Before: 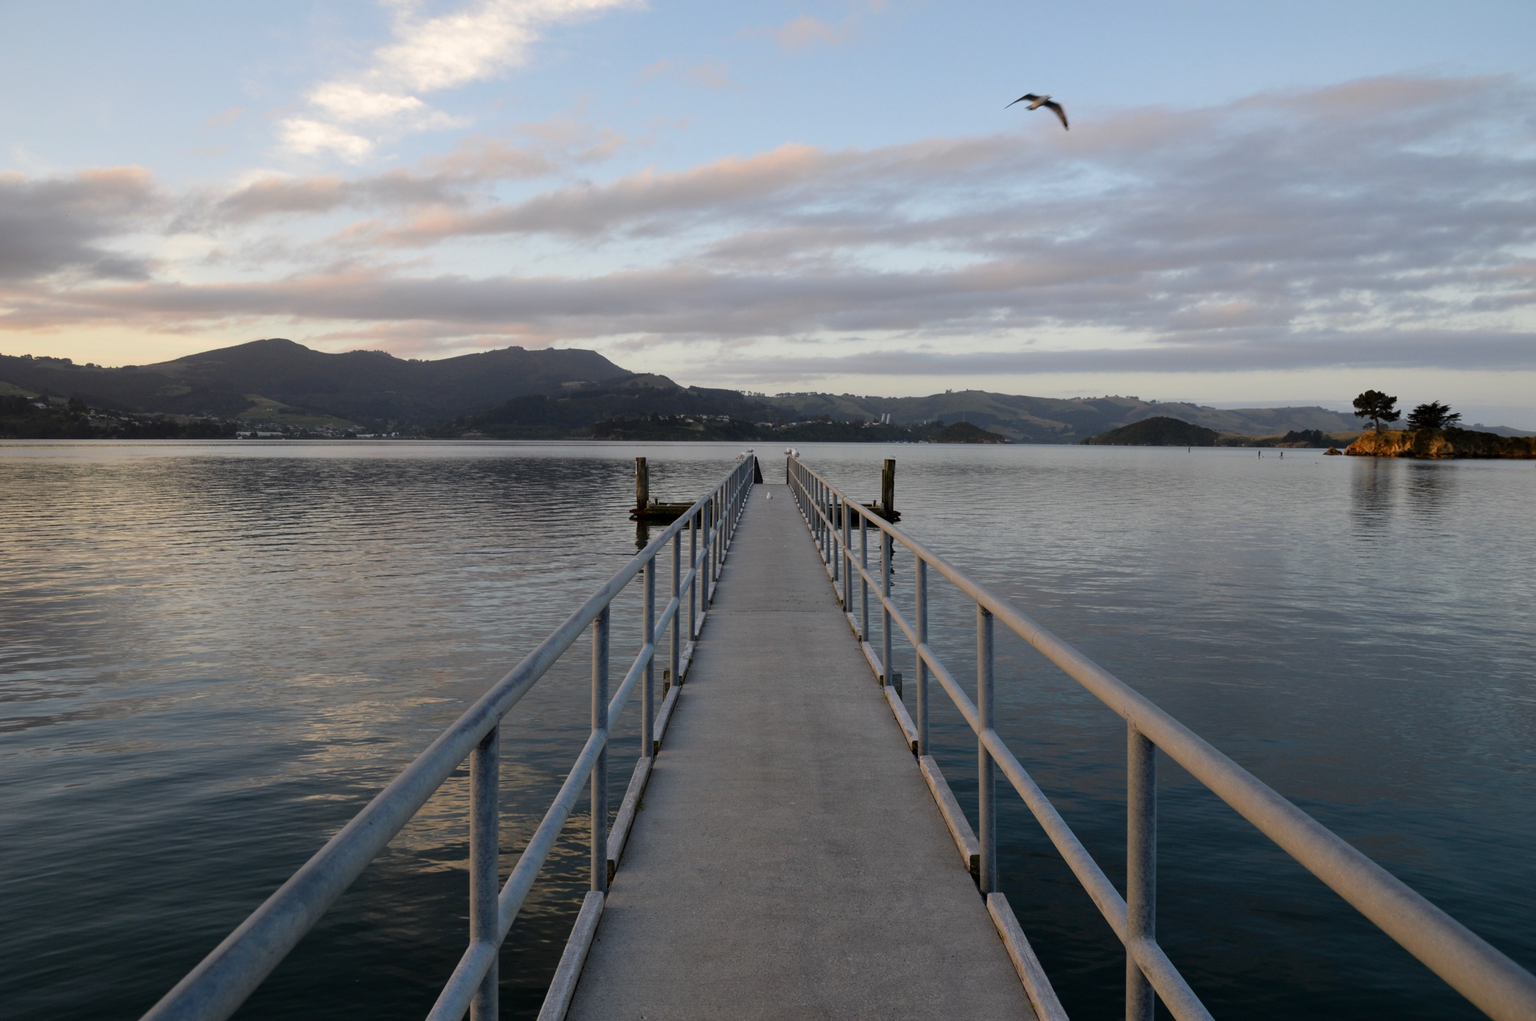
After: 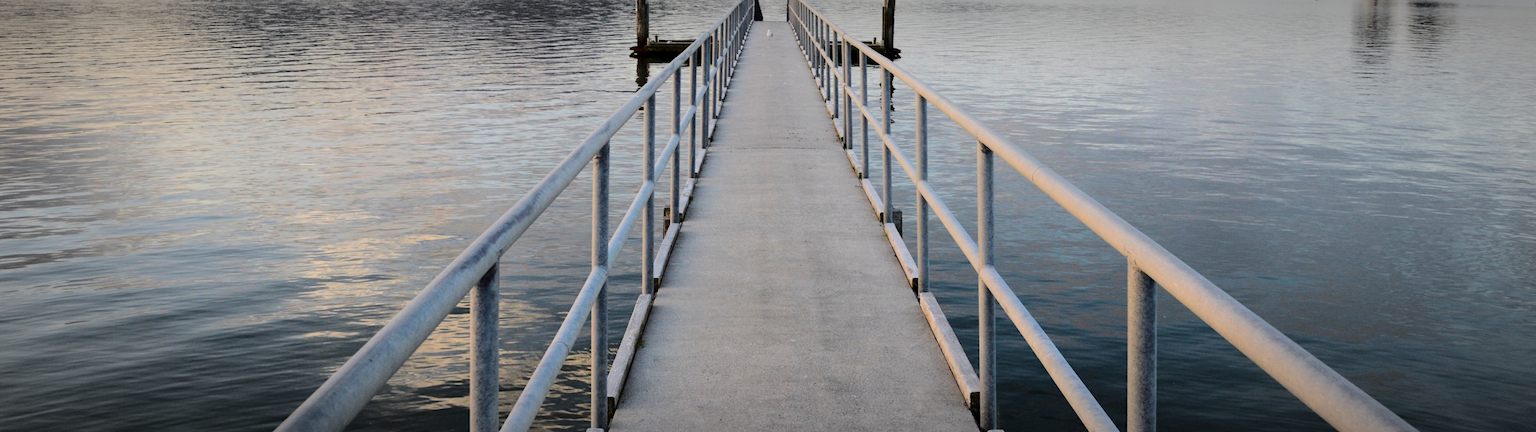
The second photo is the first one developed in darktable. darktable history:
tone equalizer: -7 EV 0.158 EV, -6 EV 0.568 EV, -5 EV 1.18 EV, -4 EV 1.34 EV, -3 EV 1.17 EV, -2 EV 0.6 EV, -1 EV 0.164 EV, edges refinement/feathering 500, mask exposure compensation -1.57 EV, preserve details no
vignetting: fall-off start 67.66%, fall-off radius 67.9%, automatic ratio true, unbound false
crop: top 45.38%, bottom 12.162%
